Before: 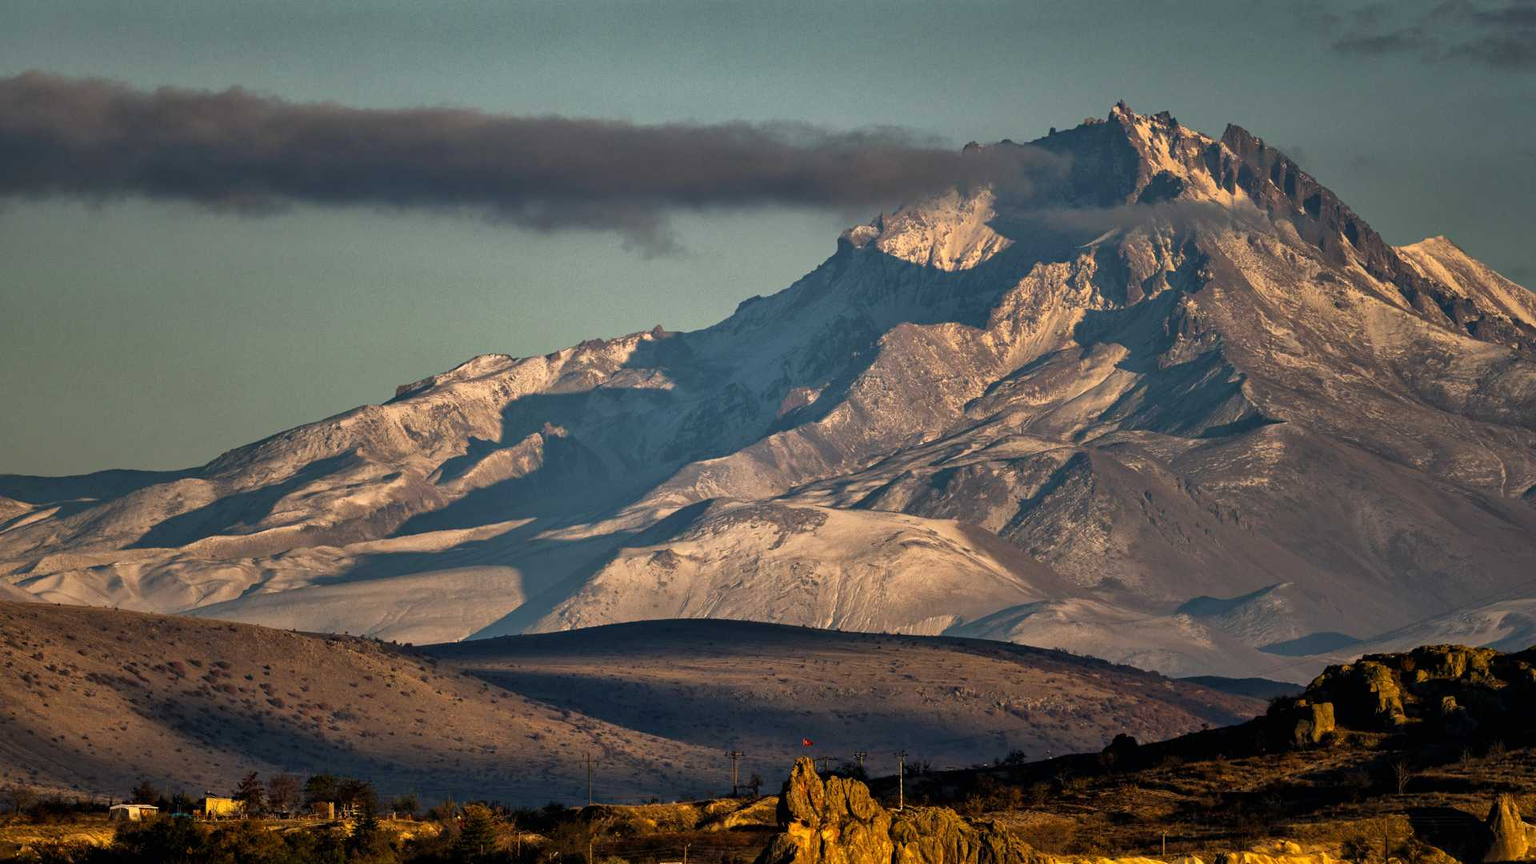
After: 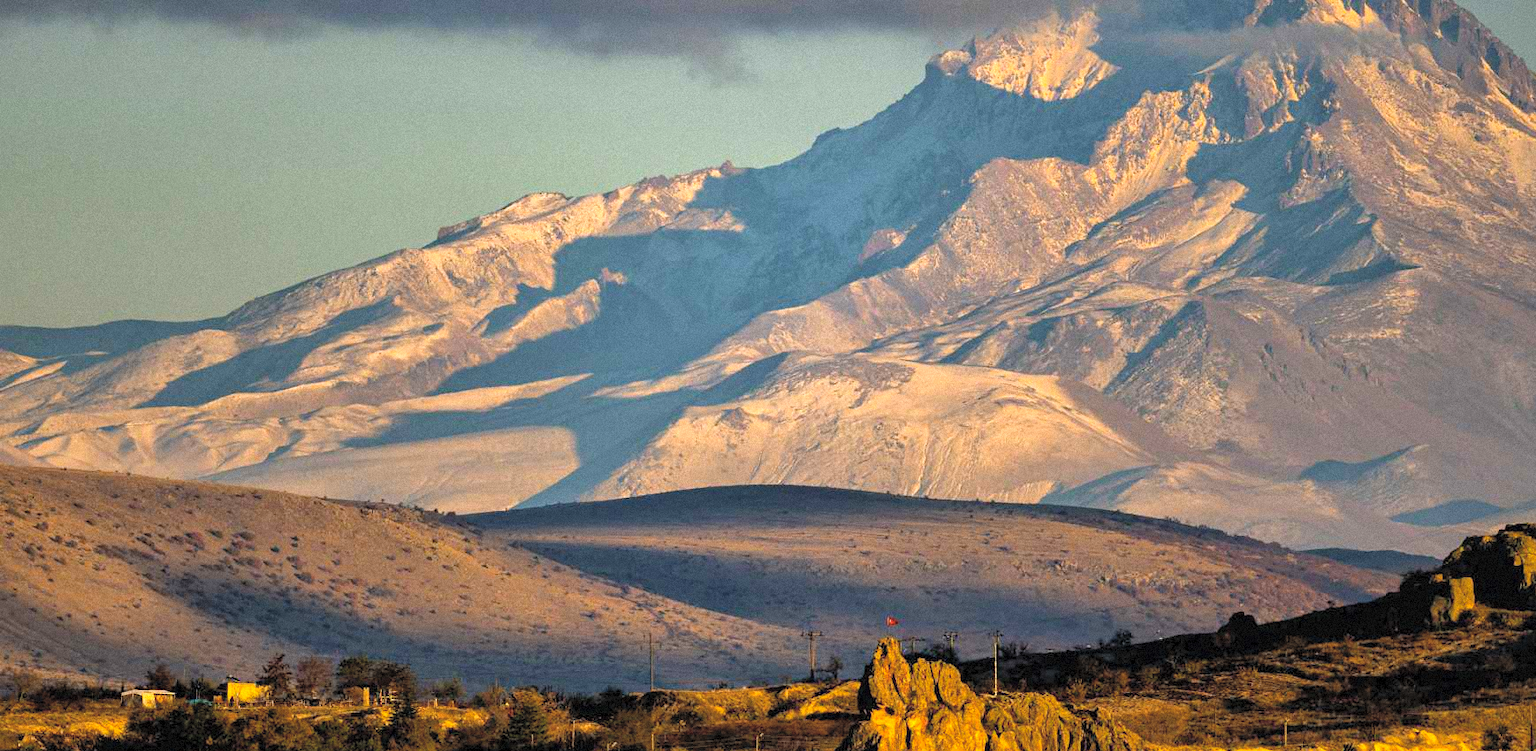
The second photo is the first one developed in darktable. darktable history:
grain: mid-tones bias 0%
exposure: exposure 0.2 EV, compensate highlight preservation false
contrast brightness saturation: brightness 0.28
crop: top 20.916%, right 9.437%, bottom 0.316%
color balance rgb: perceptual saturation grading › global saturation 20%, global vibrance 20%
